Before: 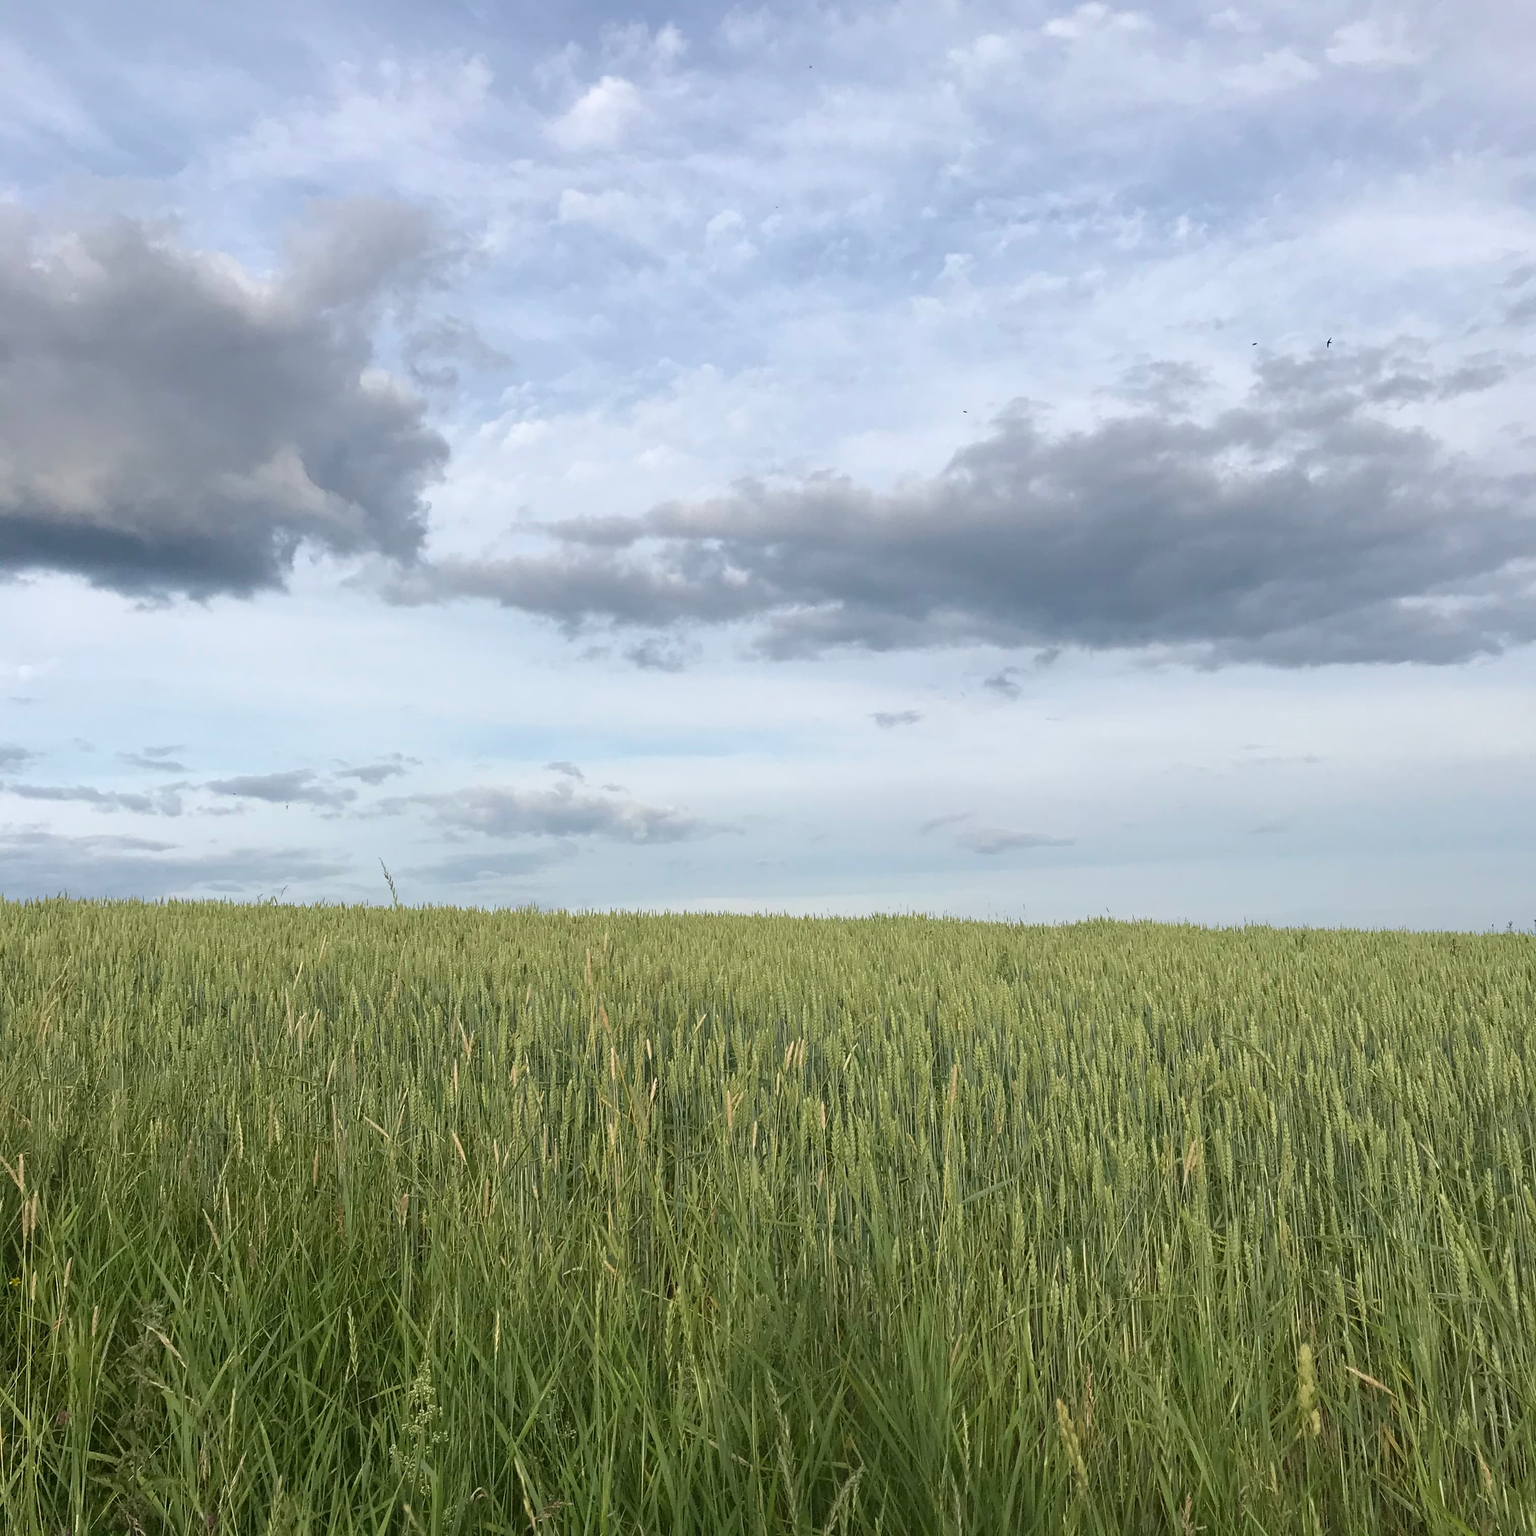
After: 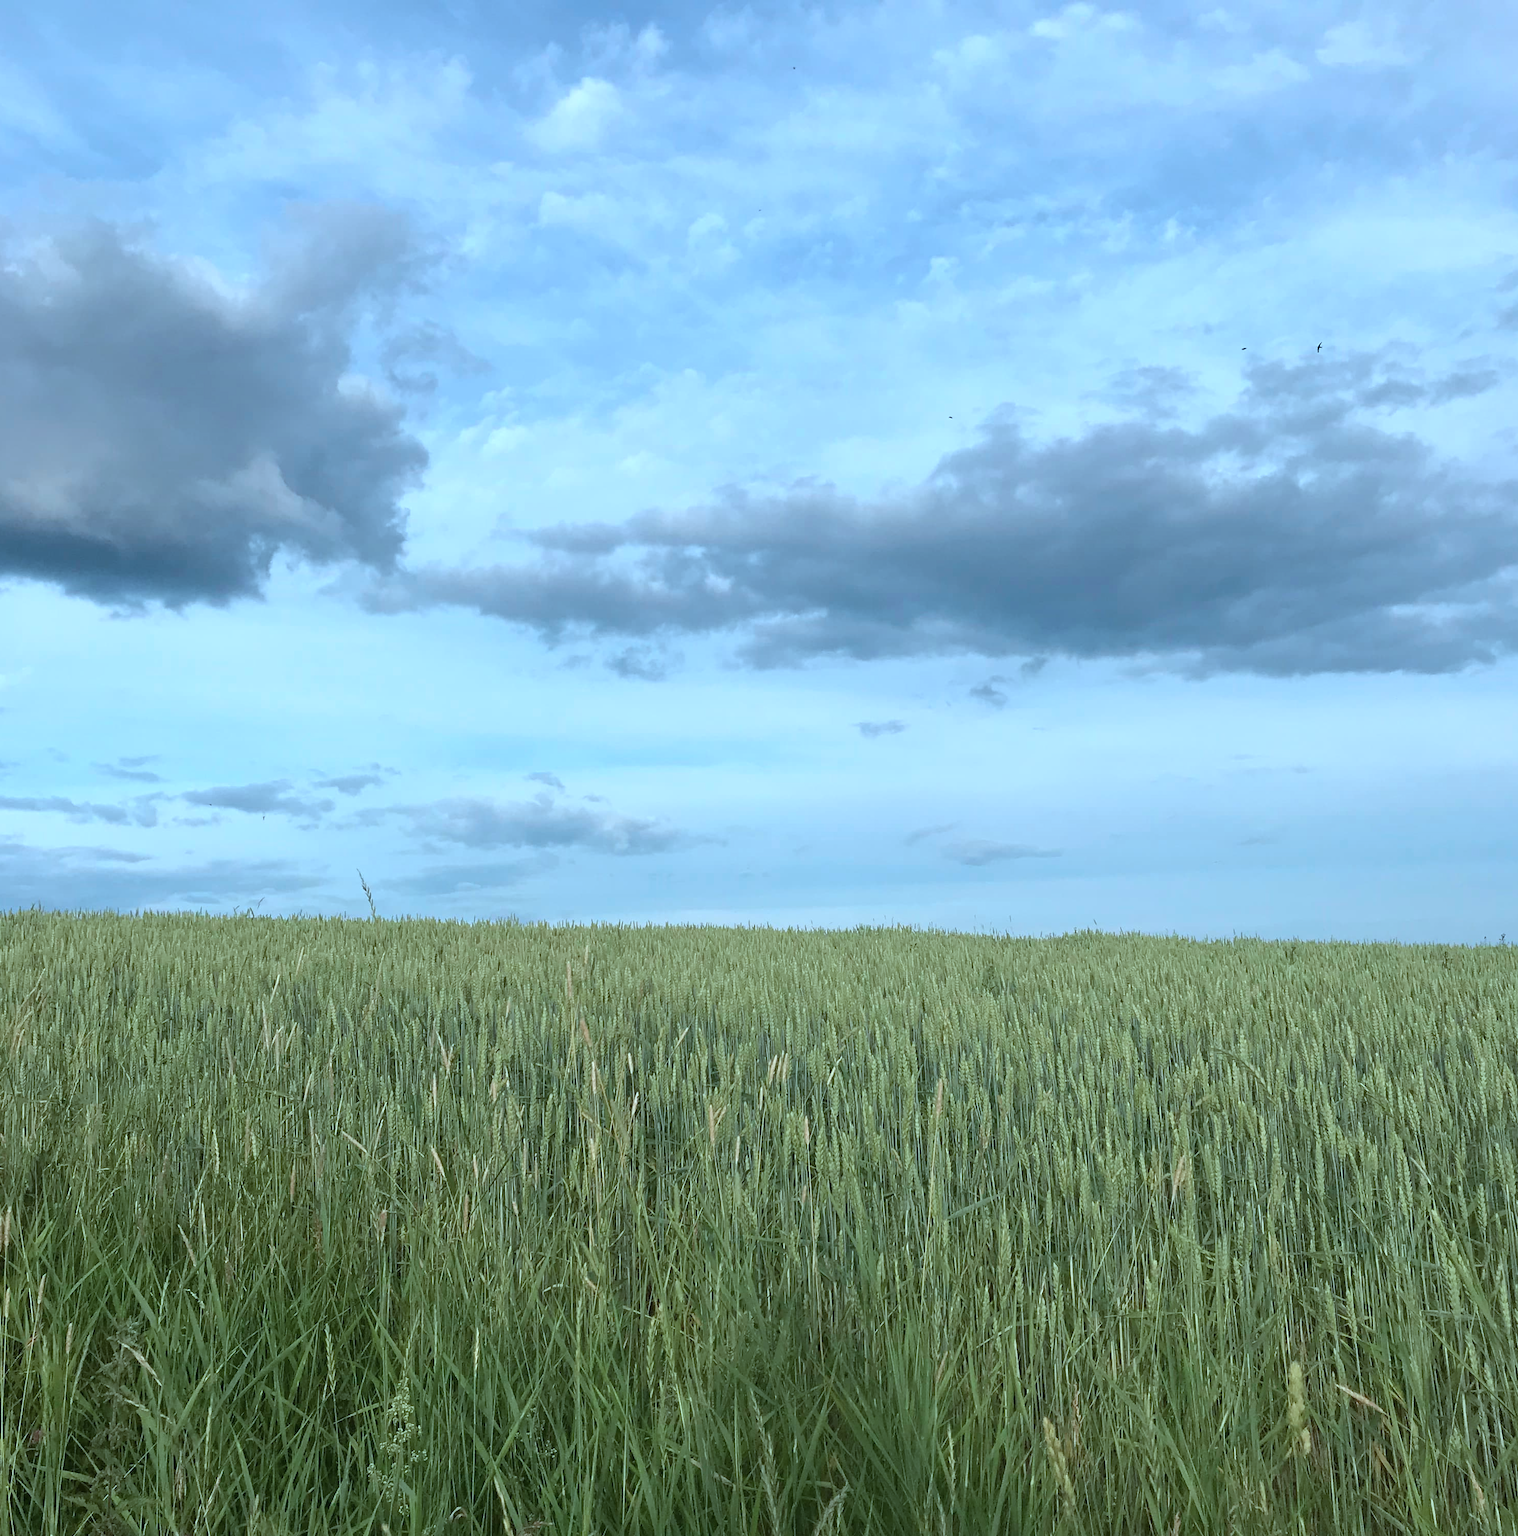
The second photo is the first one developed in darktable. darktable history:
color correction: highlights a* -9.73, highlights b* -21.22
crop and rotate: left 1.774%, right 0.633%, bottom 1.28%
